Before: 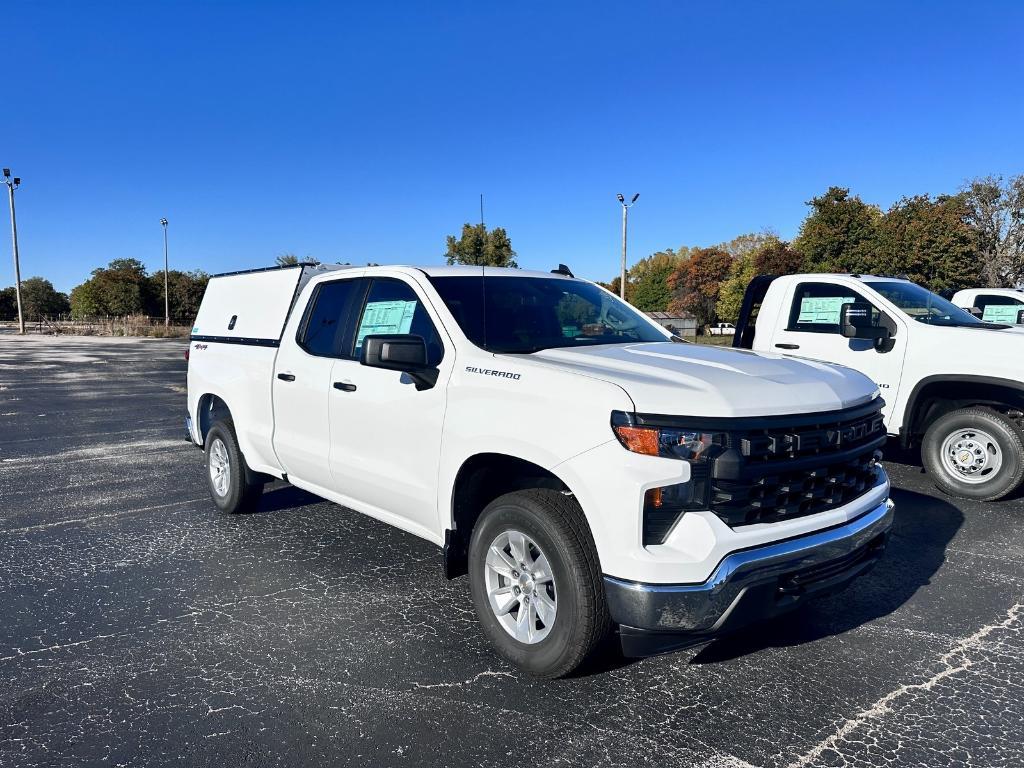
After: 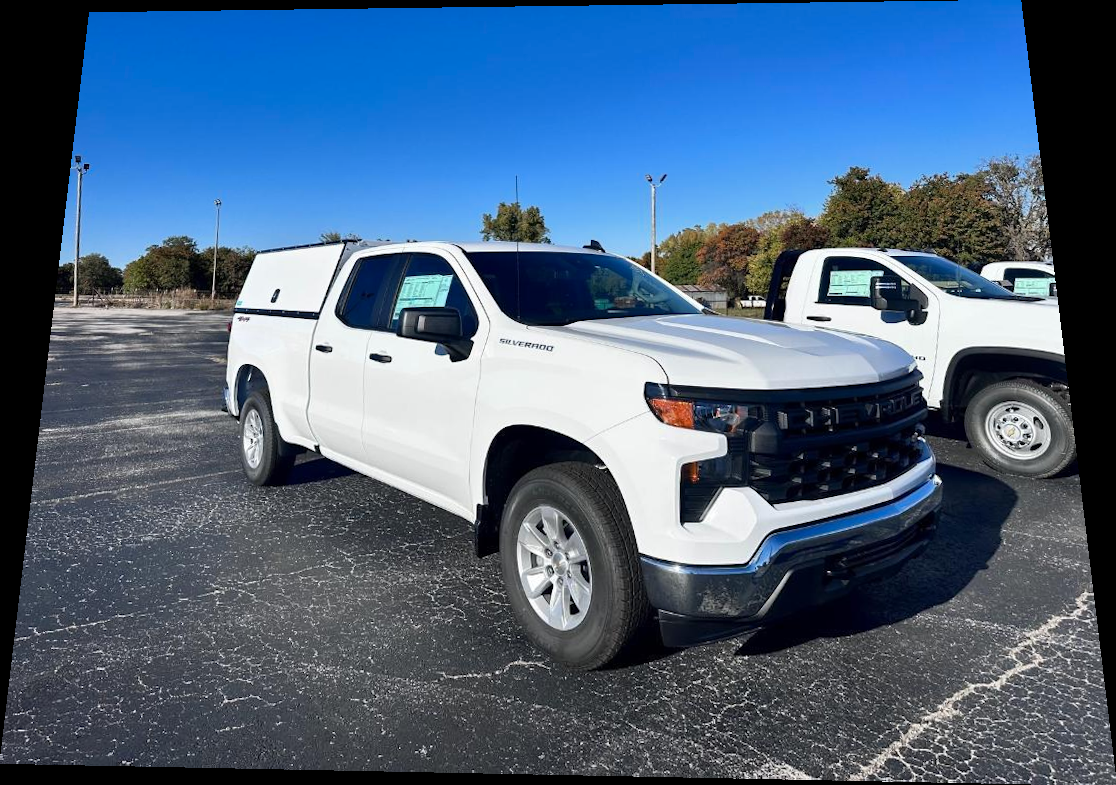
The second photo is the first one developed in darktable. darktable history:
rotate and perspective: rotation 0.128°, lens shift (vertical) -0.181, lens shift (horizontal) -0.044, shear 0.001, automatic cropping off
tone equalizer: on, module defaults
color zones: curves: ch0 [(0, 0.5) (0.143, 0.5) (0.286, 0.5) (0.429, 0.5) (0.571, 0.5) (0.714, 0.476) (0.857, 0.5) (1, 0.5)]; ch2 [(0, 0.5) (0.143, 0.5) (0.286, 0.5) (0.429, 0.5) (0.571, 0.5) (0.714, 0.487) (0.857, 0.5) (1, 0.5)]
